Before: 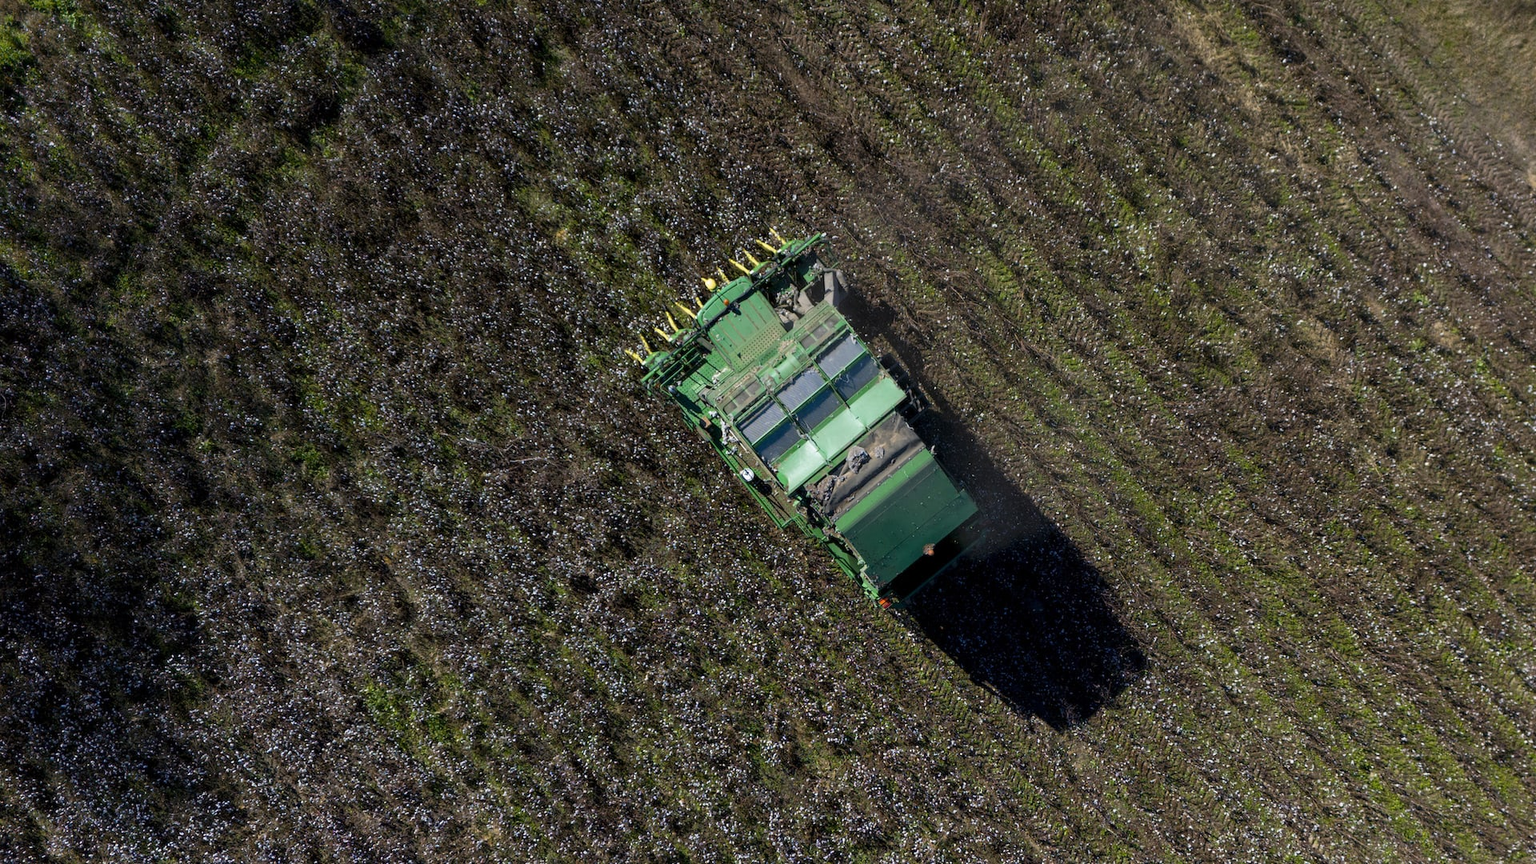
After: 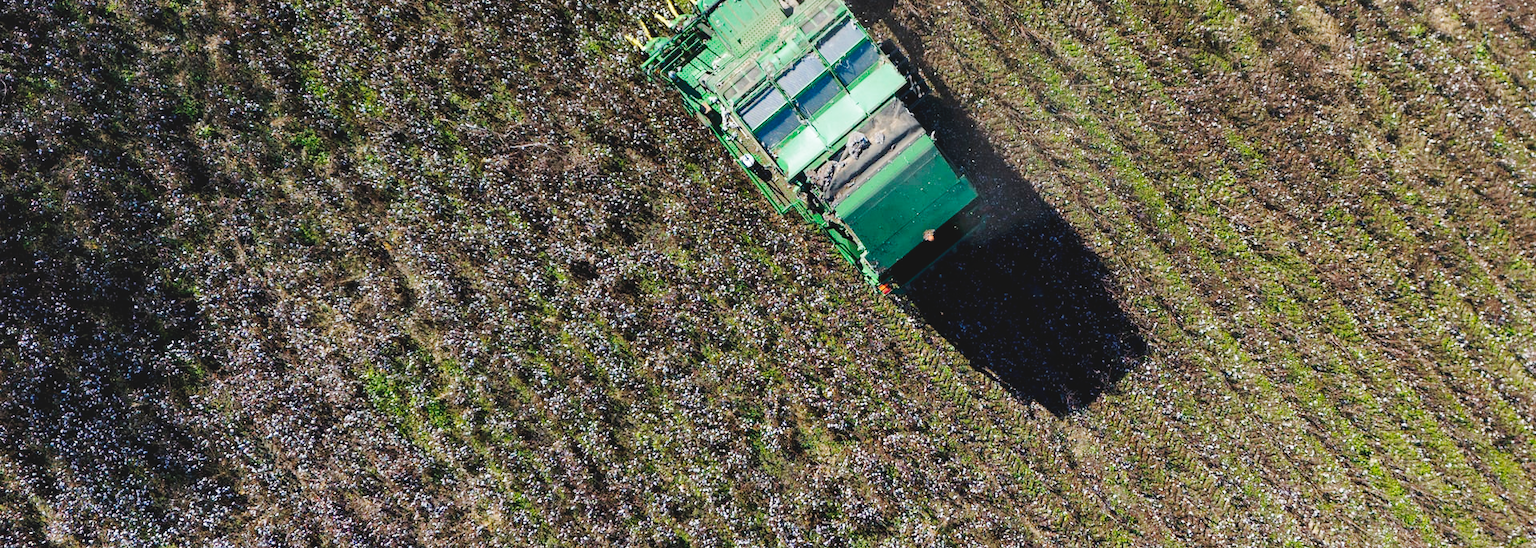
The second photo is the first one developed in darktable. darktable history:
shadows and highlights: radius 118.69, shadows 42.21, highlights -61.56, soften with gaussian
base curve: curves: ch0 [(0, 0.007) (0.028, 0.063) (0.121, 0.311) (0.46, 0.743) (0.859, 0.957) (1, 1)], preserve colors none
crop and rotate: top 36.435%
